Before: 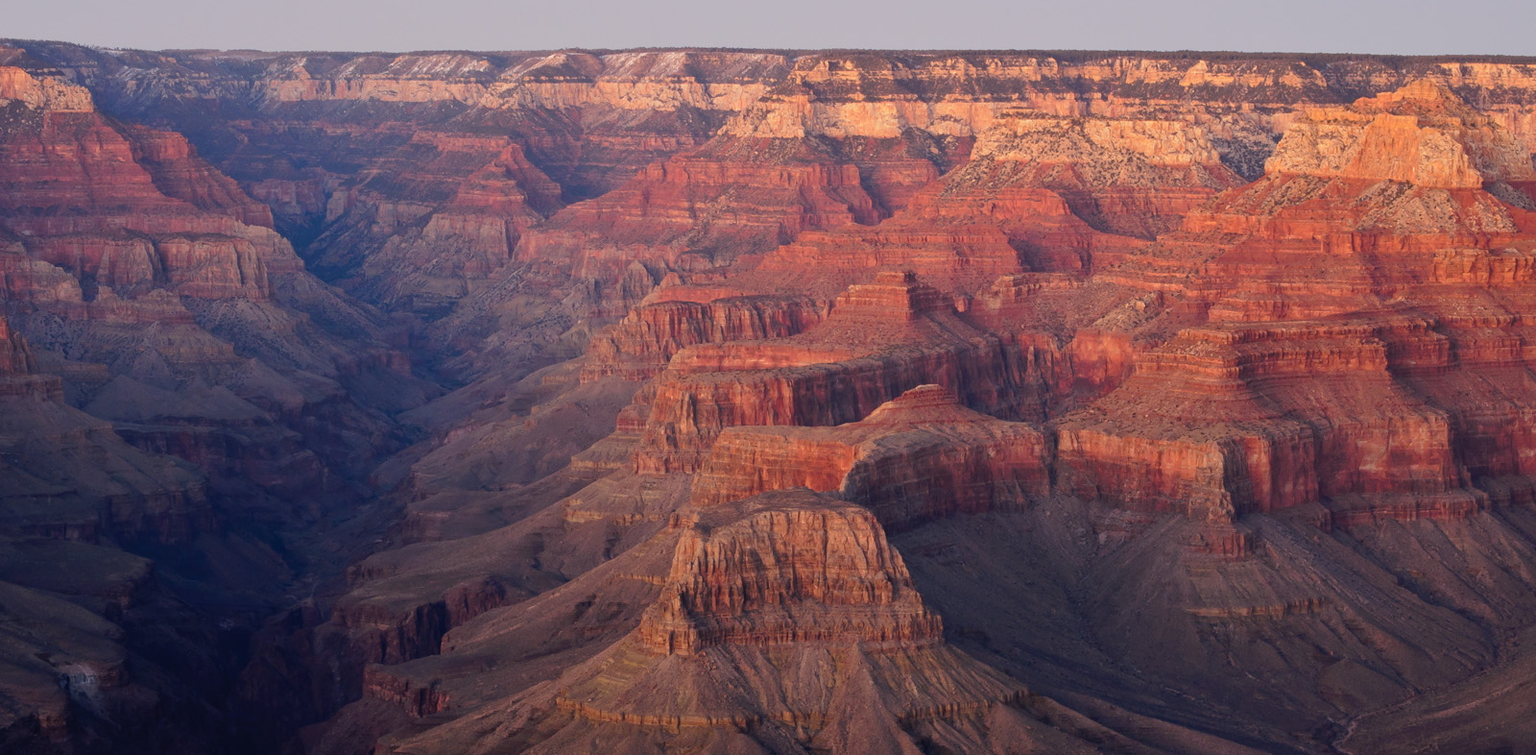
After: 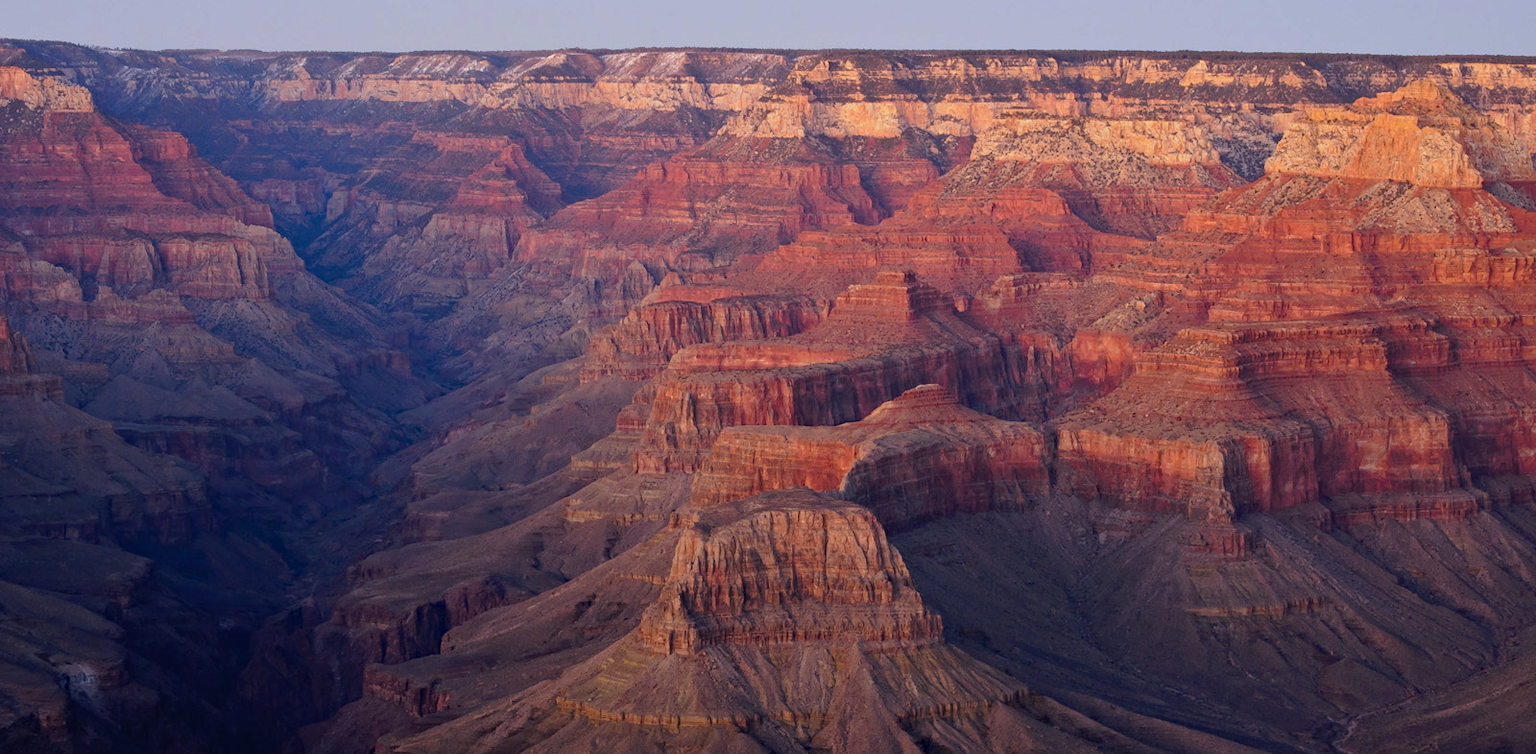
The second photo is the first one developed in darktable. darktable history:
haze removal: strength 0.29, distance 0.25, compatibility mode true, adaptive false
white balance: red 0.954, blue 1.079
